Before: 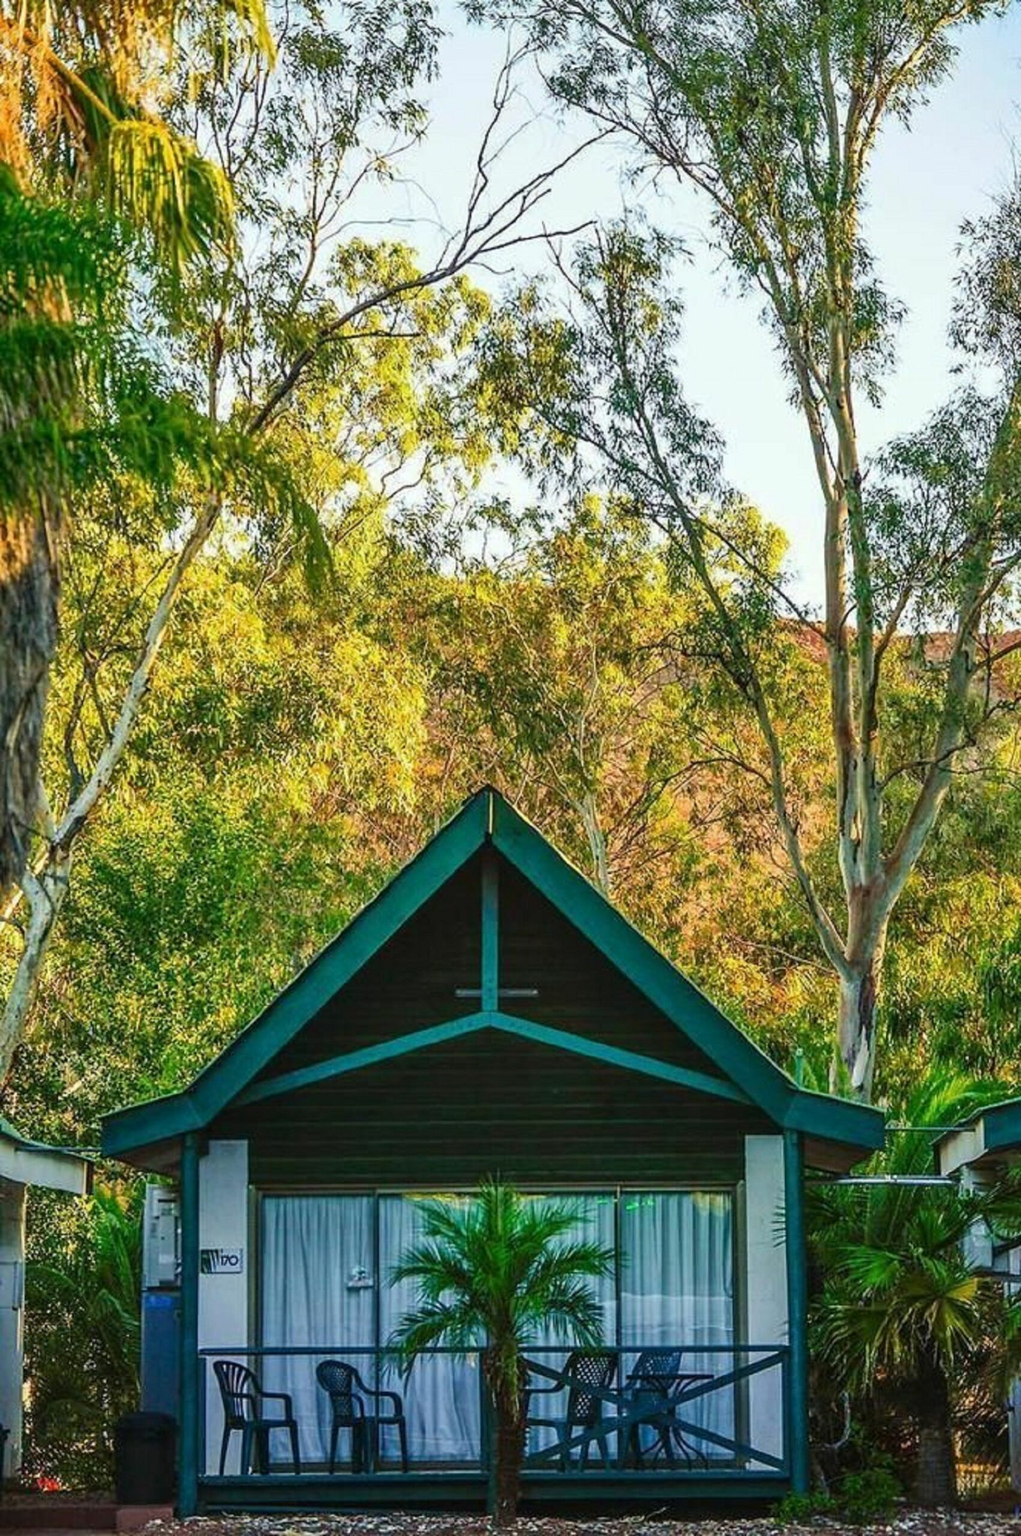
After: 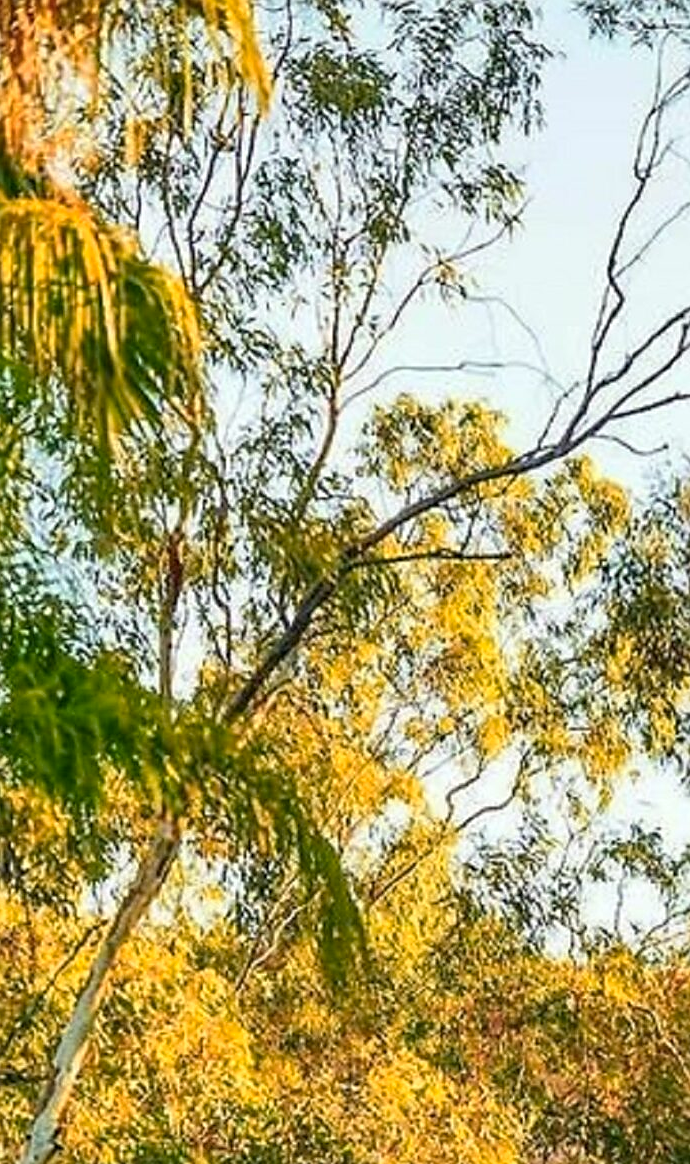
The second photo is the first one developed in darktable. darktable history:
sharpen: radius 1.814, amount 0.39, threshold 1.416
color zones: curves: ch1 [(0.239, 0.552) (0.75, 0.5)]; ch2 [(0.25, 0.462) (0.749, 0.457)], mix 40.32%
crop and rotate: left 11.209%, top 0.095%, right 48.242%, bottom 54.406%
color correction: highlights b* 0.056, saturation 0.985
